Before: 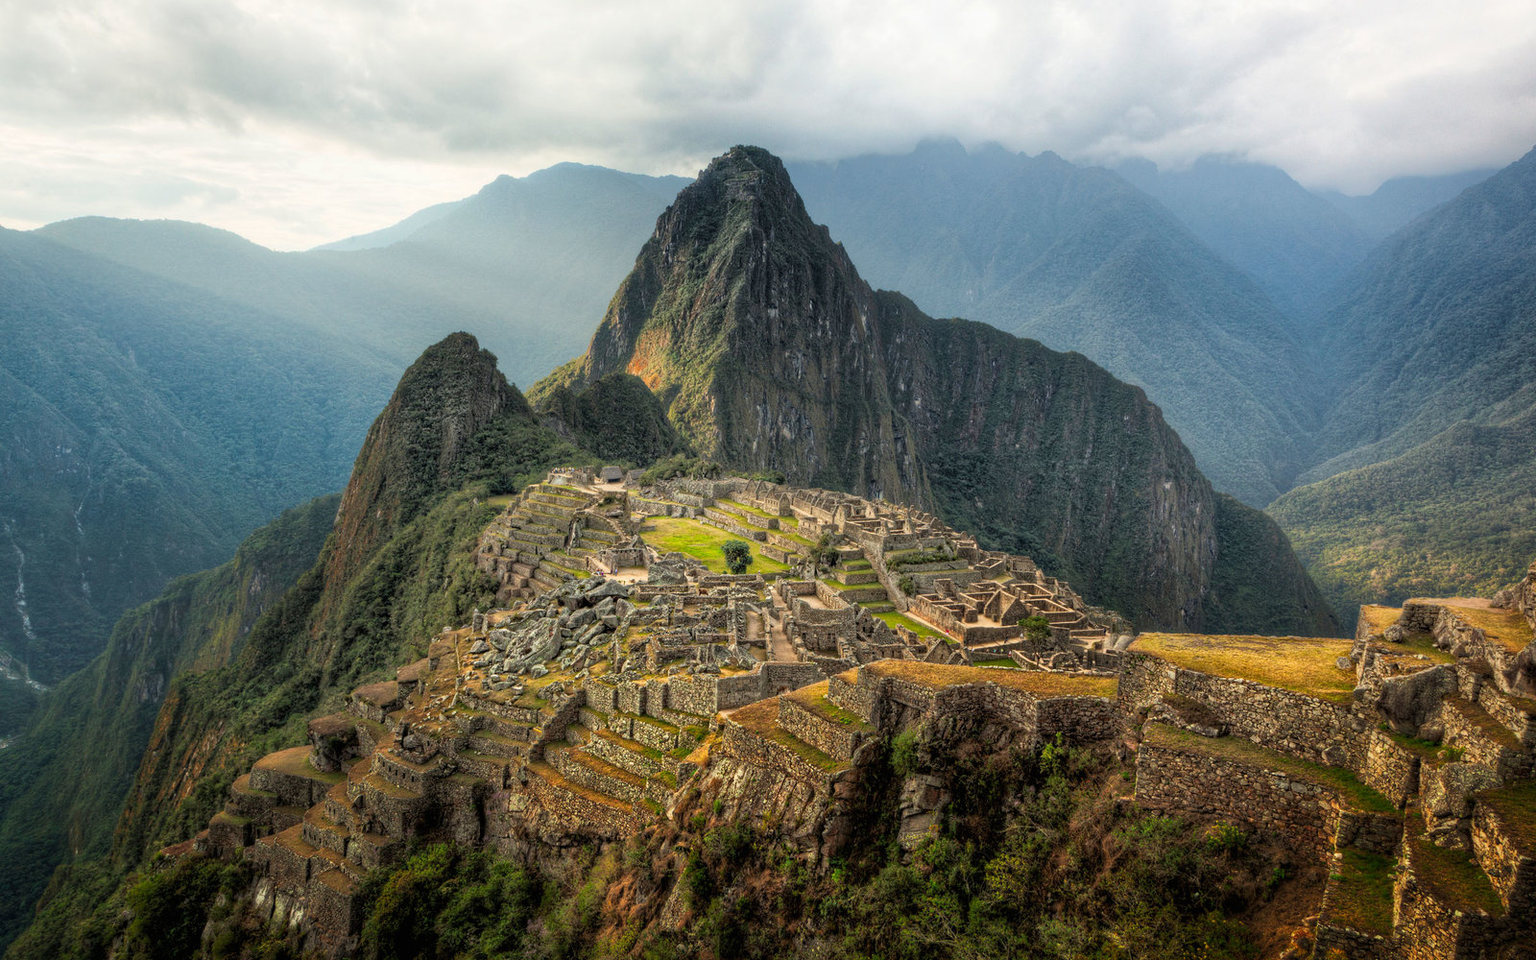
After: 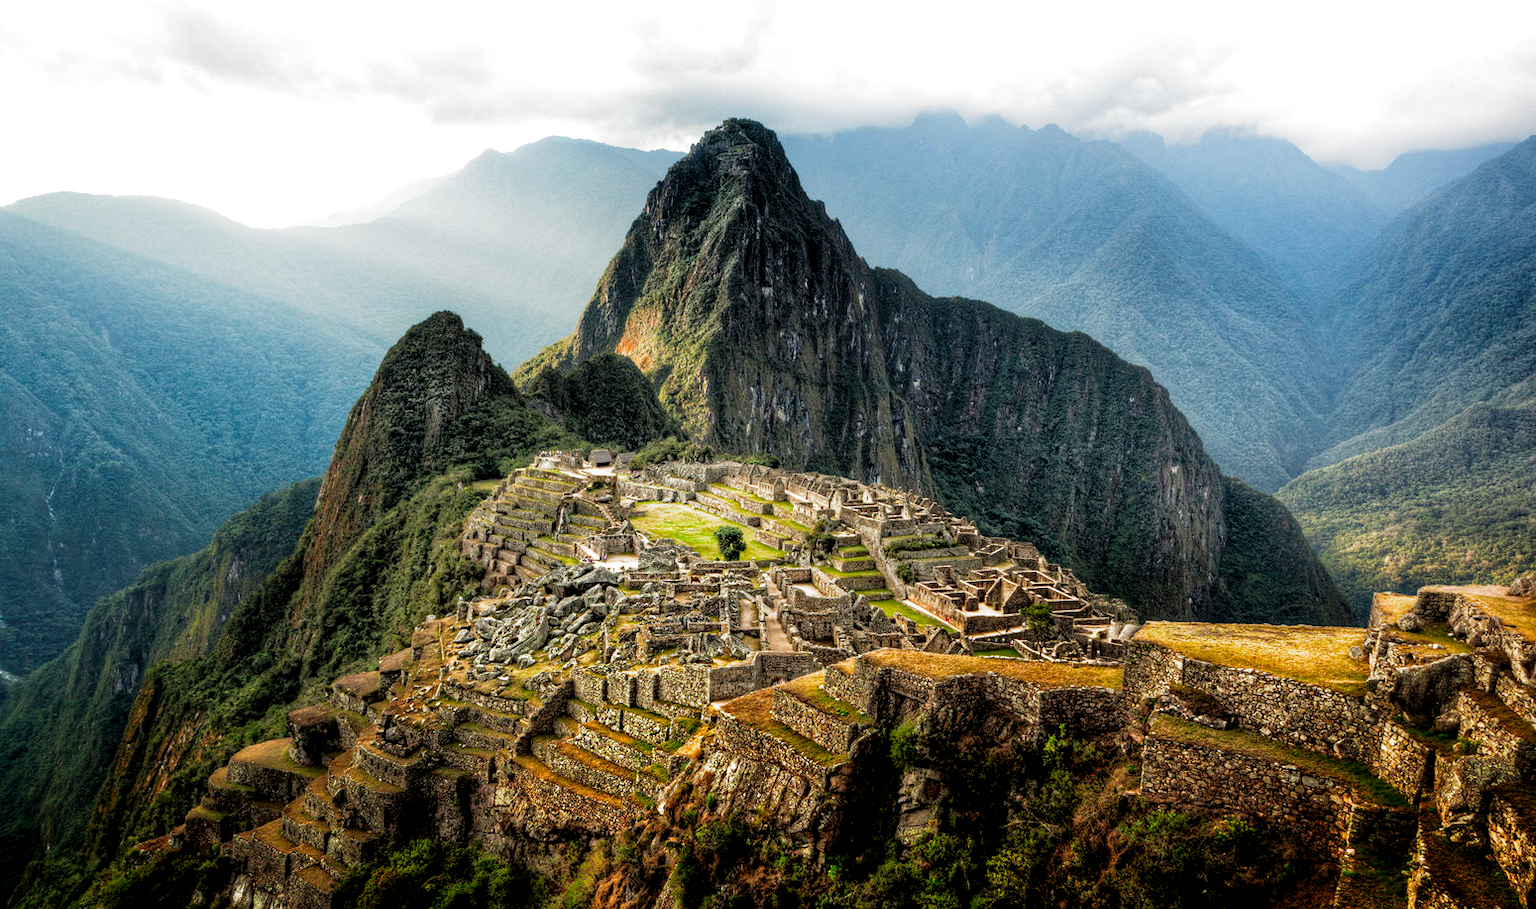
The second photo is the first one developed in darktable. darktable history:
filmic rgb: black relative exposure -8.2 EV, white relative exposure 2.2 EV, threshold 3 EV, hardness 7.11, latitude 75%, contrast 1.325, highlights saturation mix -2%, shadows ↔ highlights balance 30%, preserve chrominance no, color science v5 (2021), contrast in shadows safe, contrast in highlights safe, enable highlight reconstruction true
crop: left 1.964%, top 3.251%, right 1.122%, bottom 4.933%
rgb levels: levels [[0.01, 0.419, 0.839], [0, 0.5, 1], [0, 0.5, 1]]
